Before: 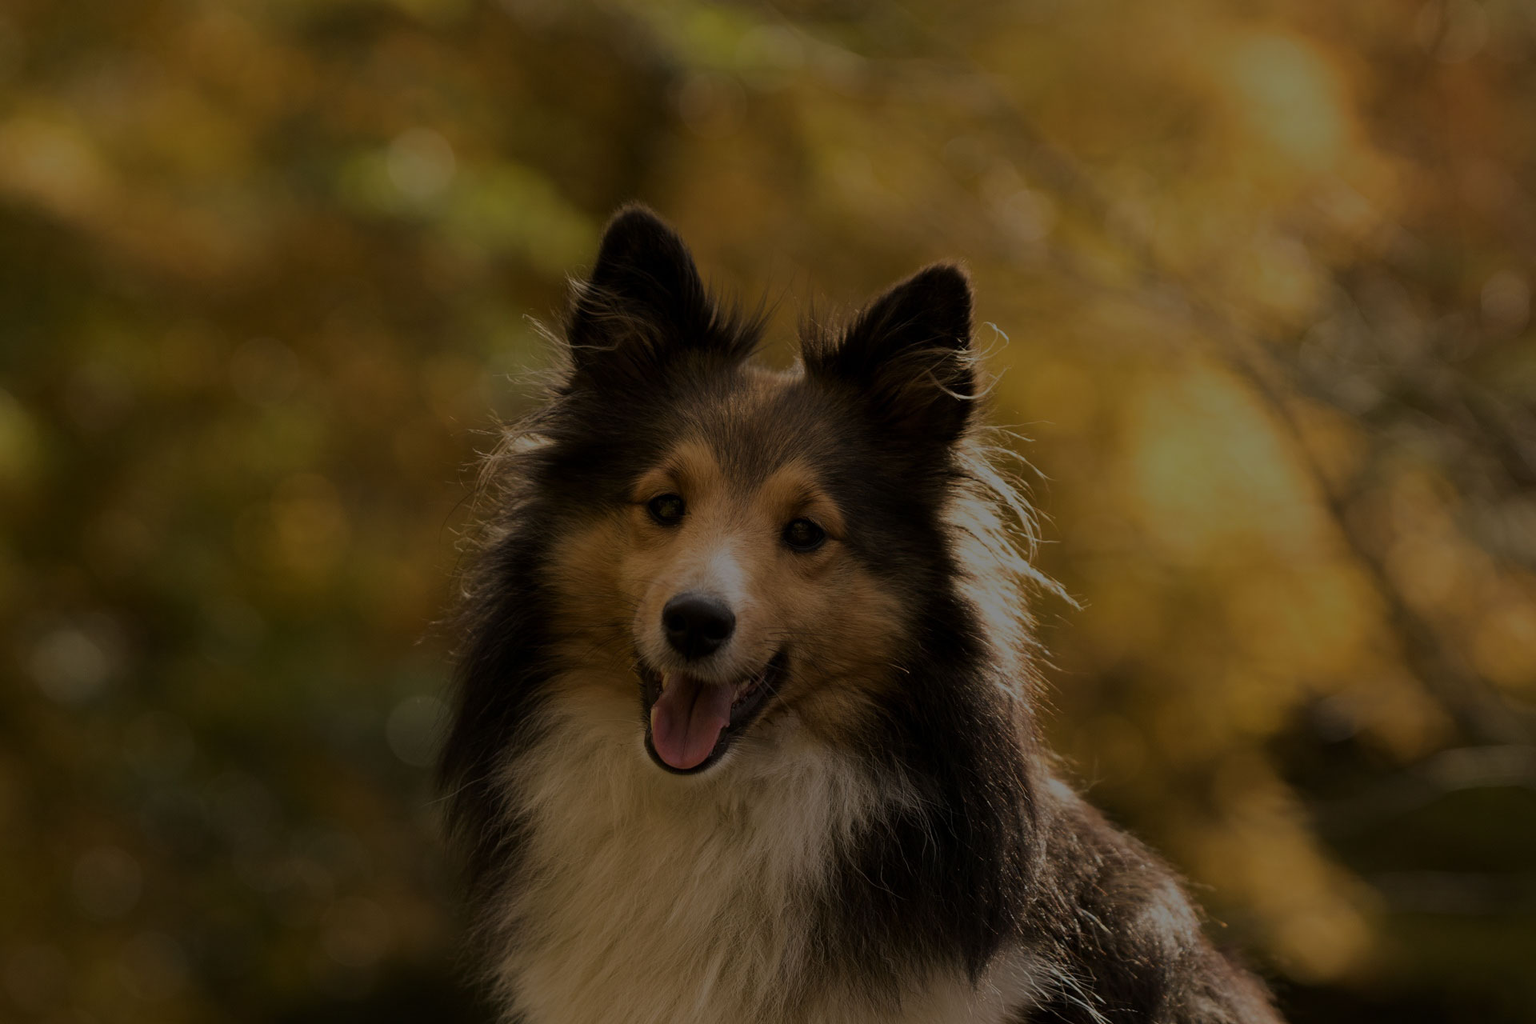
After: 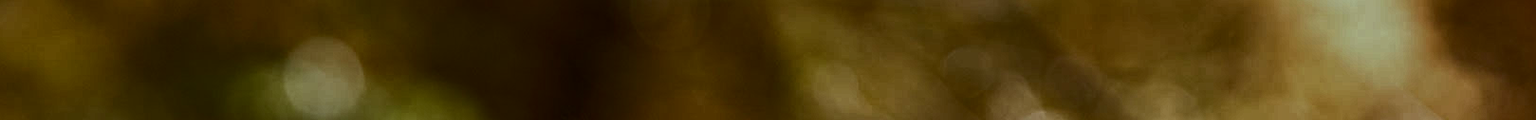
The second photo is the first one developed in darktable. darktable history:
tone equalizer: -8 EV -0.75 EV, -7 EV -0.7 EV, -6 EV -0.6 EV, -5 EV -0.4 EV, -3 EV 0.4 EV, -2 EV 0.6 EV, -1 EV 0.7 EV, +0 EV 0.75 EV, edges refinement/feathering 500, mask exposure compensation -1.57 EV, preserve details no
crop and rotate: left 9.644%, top 9.491%, right 6.021%, bottom 80.509%
color correction: highlights a* -9.73, highlights b* -21.22
local contrast: on, module defaults
contrast brightness saturation: contrast 0.4, brightness 0.1, saturation 0.21
